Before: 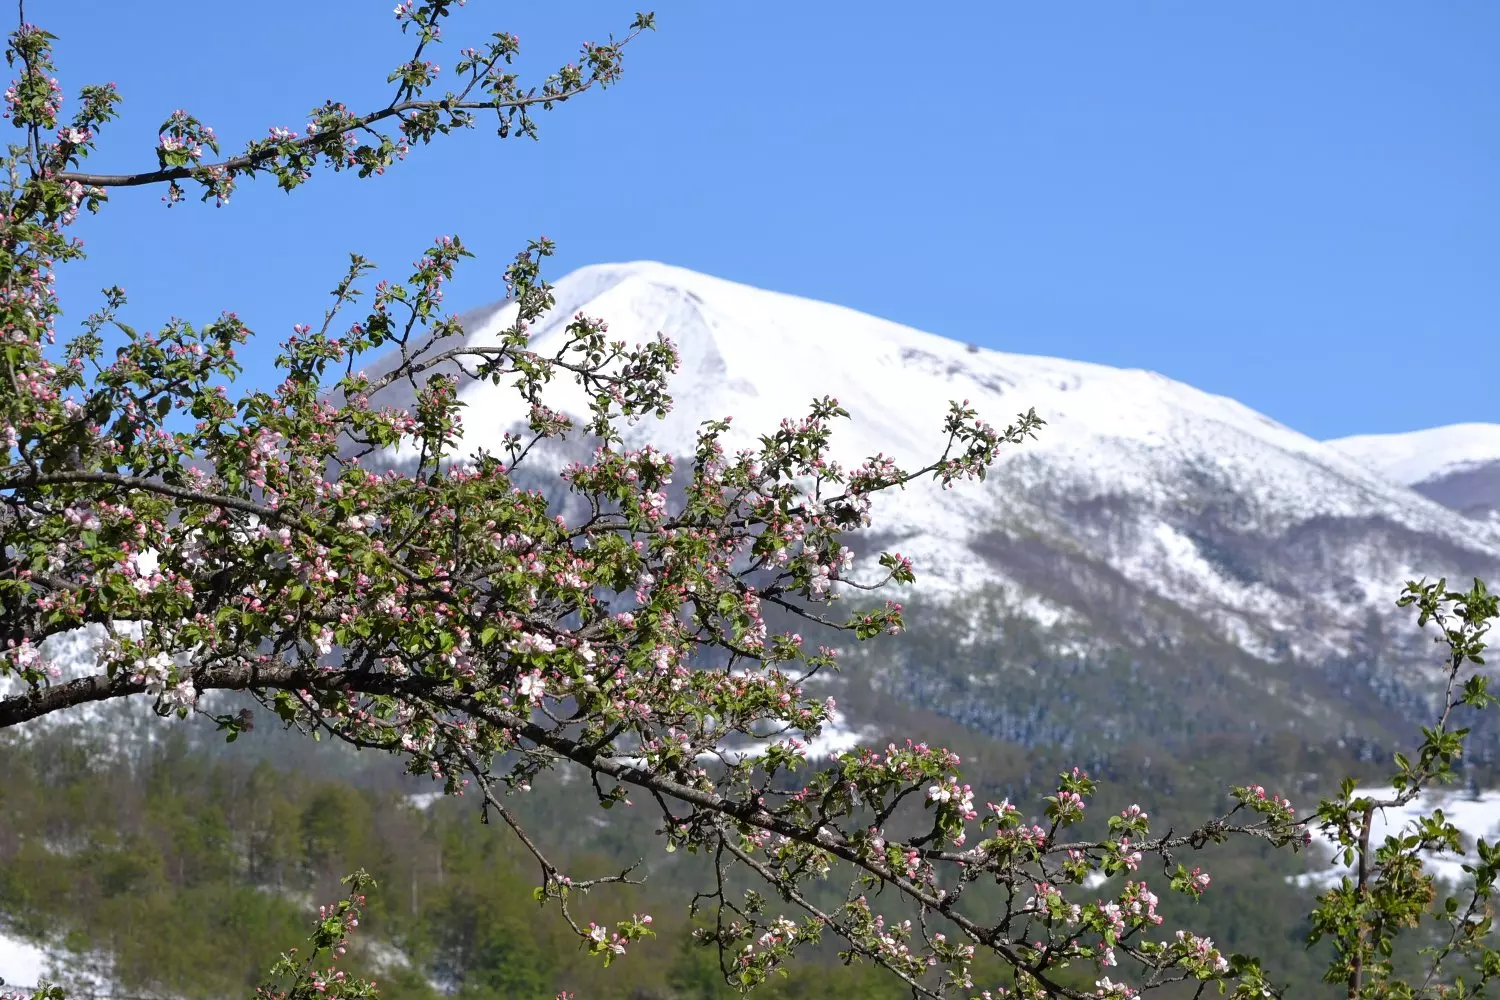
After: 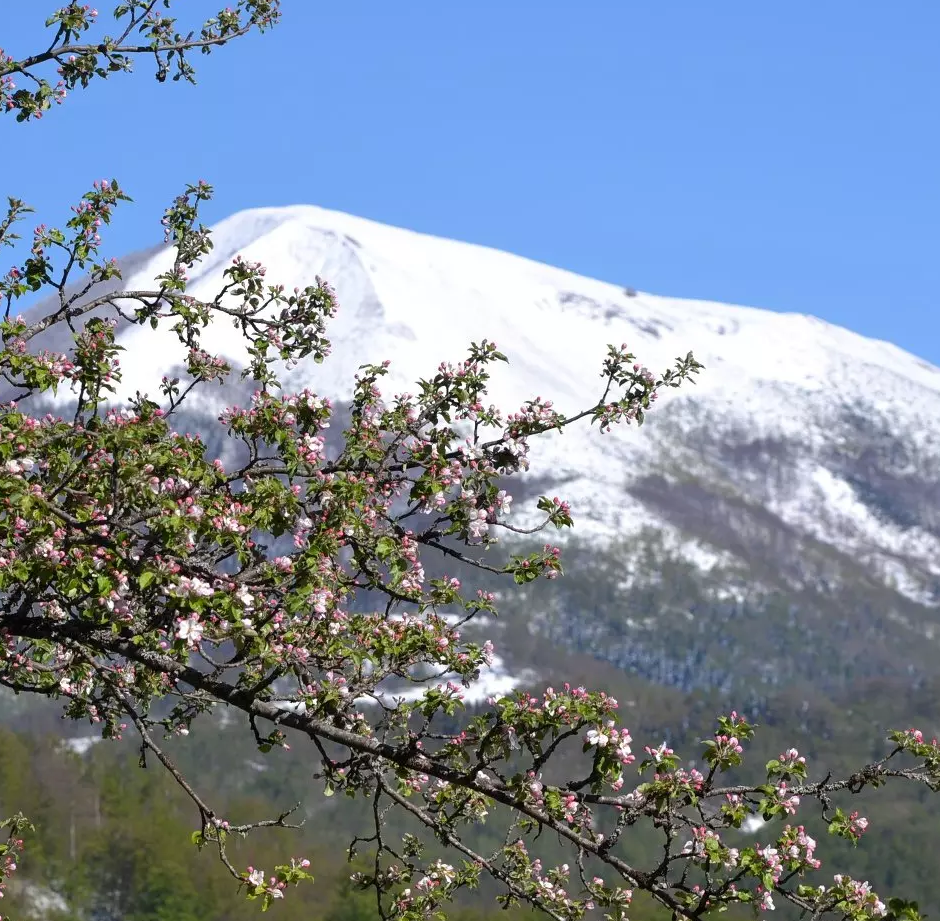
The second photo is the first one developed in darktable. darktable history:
crop and rotate: left 22.835%, top 5.626%, right 14.468%, bottom 2.258%
